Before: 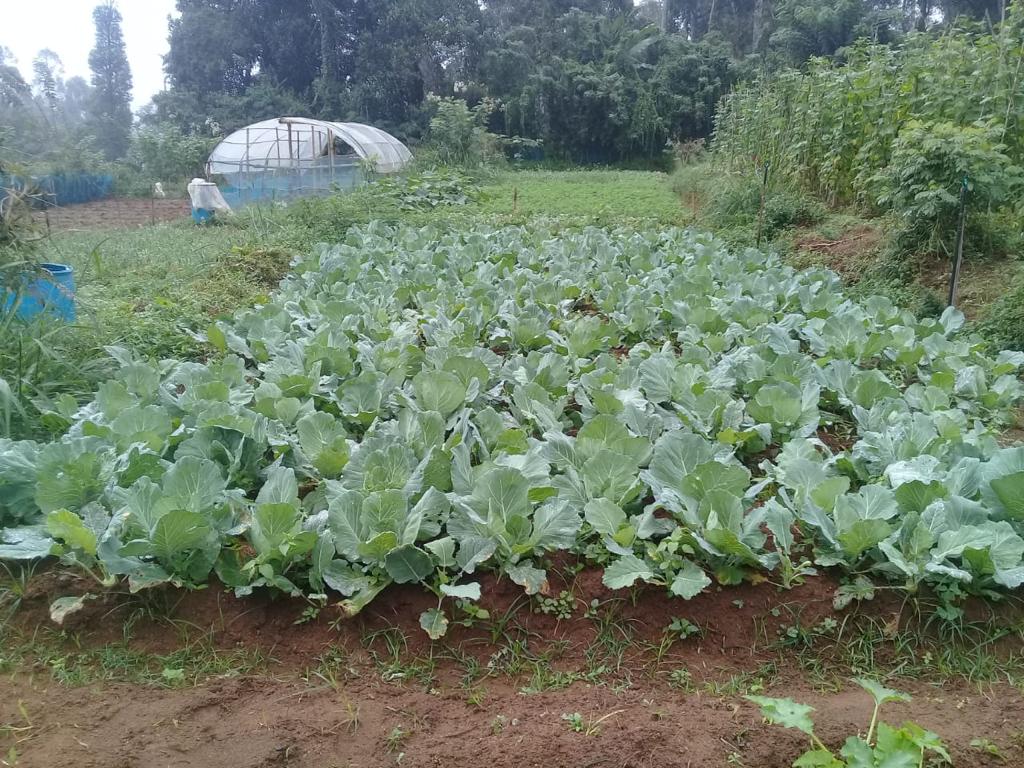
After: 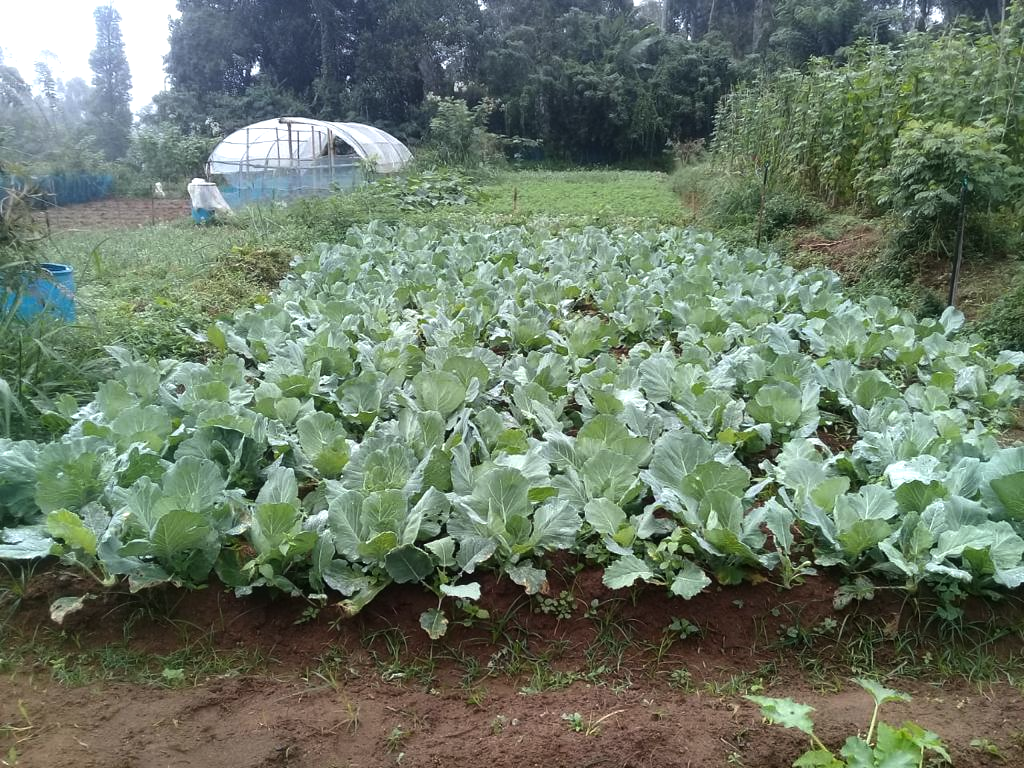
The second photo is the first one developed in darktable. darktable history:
tone equalizer: -8 EV -1.05 EV, -7 EV -1.04 EV, -6 EV -0.842 EV, -5 EV -0.562 EV, -3 EV 0.558 EV, -2 EV 0.853 EV, -1 EV 0.993 EV, +0 EV 1.08 EV, edges refinement/feathering 500, mask exposure compensation -1.57 EV, preserve details guided filter
exposure: exposure -0.412 EV, compensate highlight preservation false
